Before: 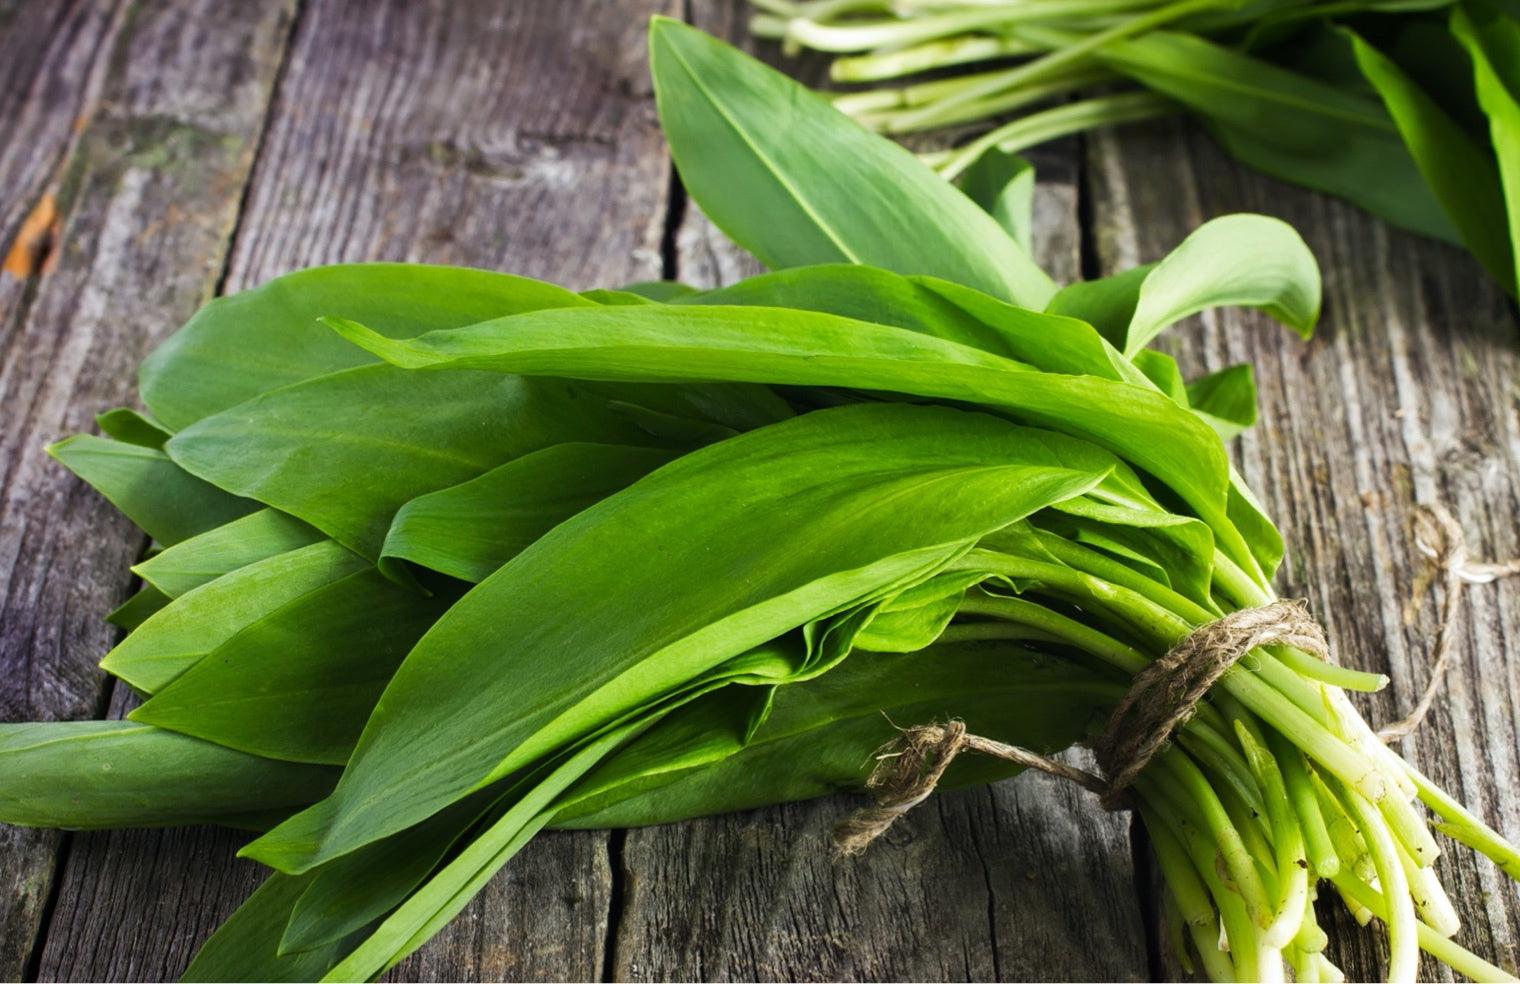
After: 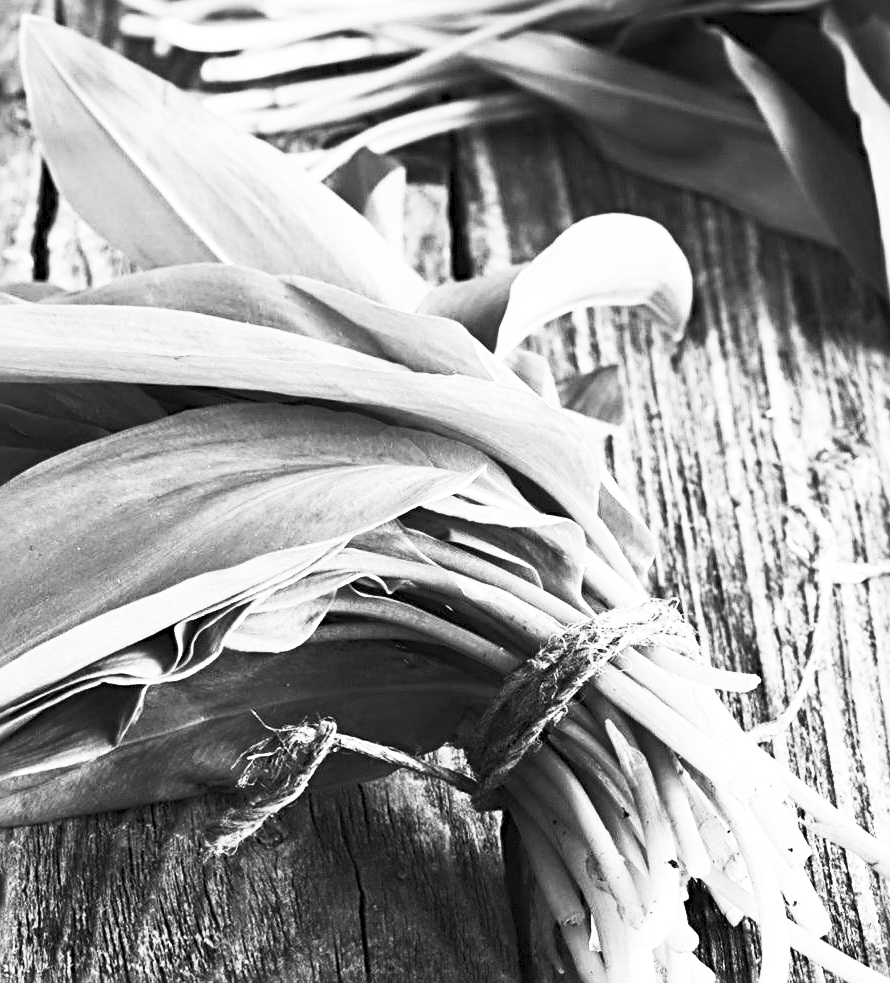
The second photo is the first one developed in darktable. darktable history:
sharpen: radius 4
exposure: exposure 0.2 EV, compensate highlight preservation false
crop: left 41.402%
contrast brightness saturation: contrast 0.53, brightness 0.47, saturation -1
